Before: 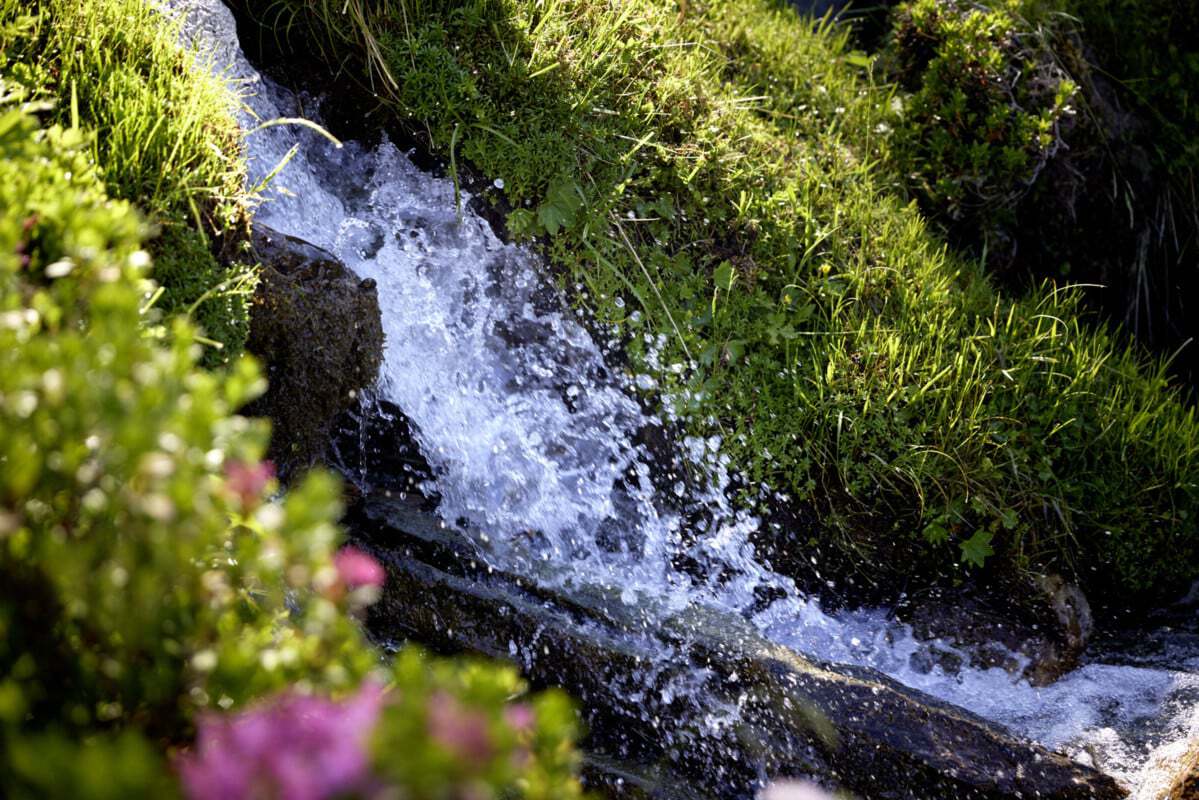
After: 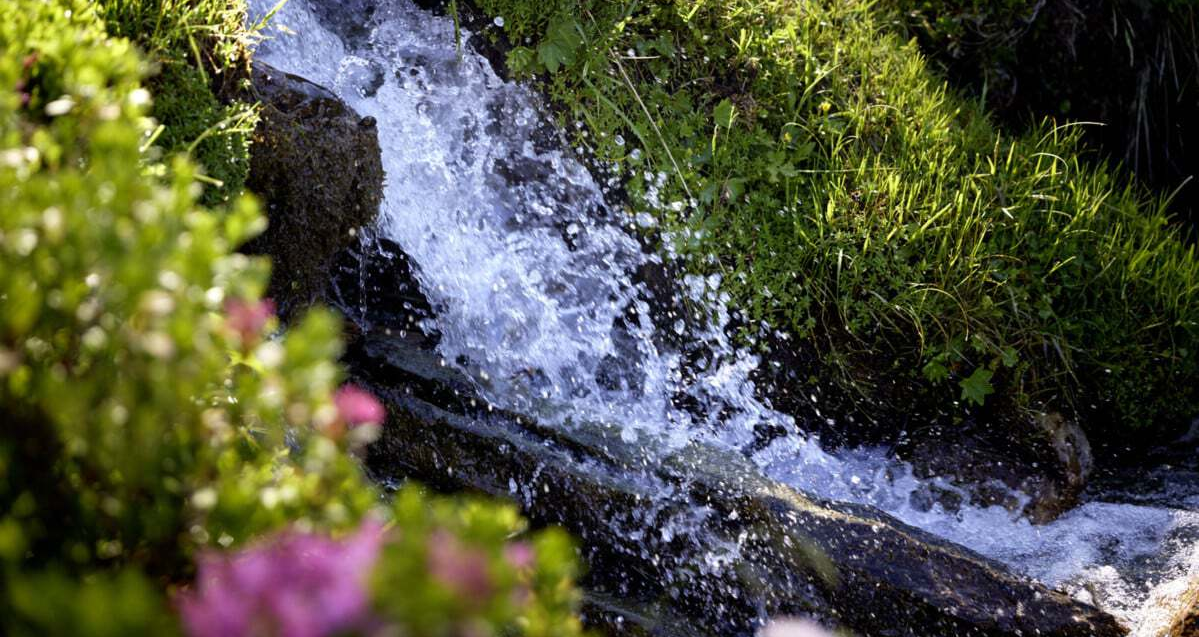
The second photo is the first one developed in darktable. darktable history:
crop and rotate: top 20.34%
